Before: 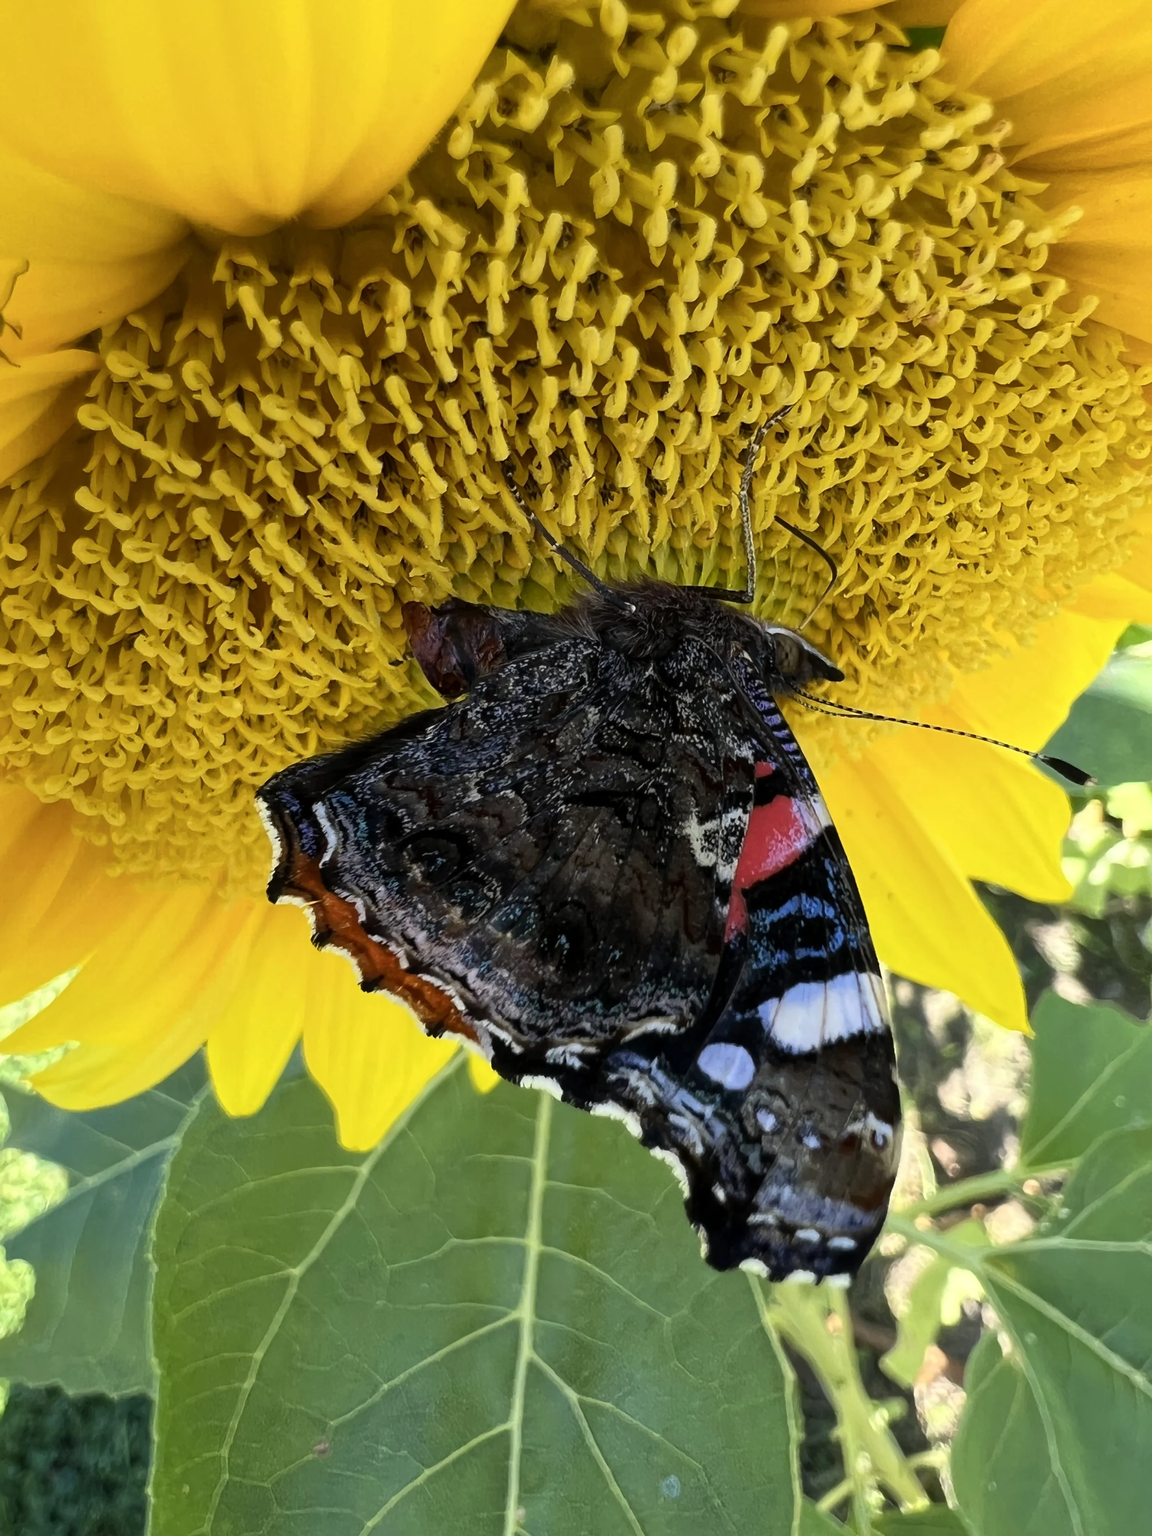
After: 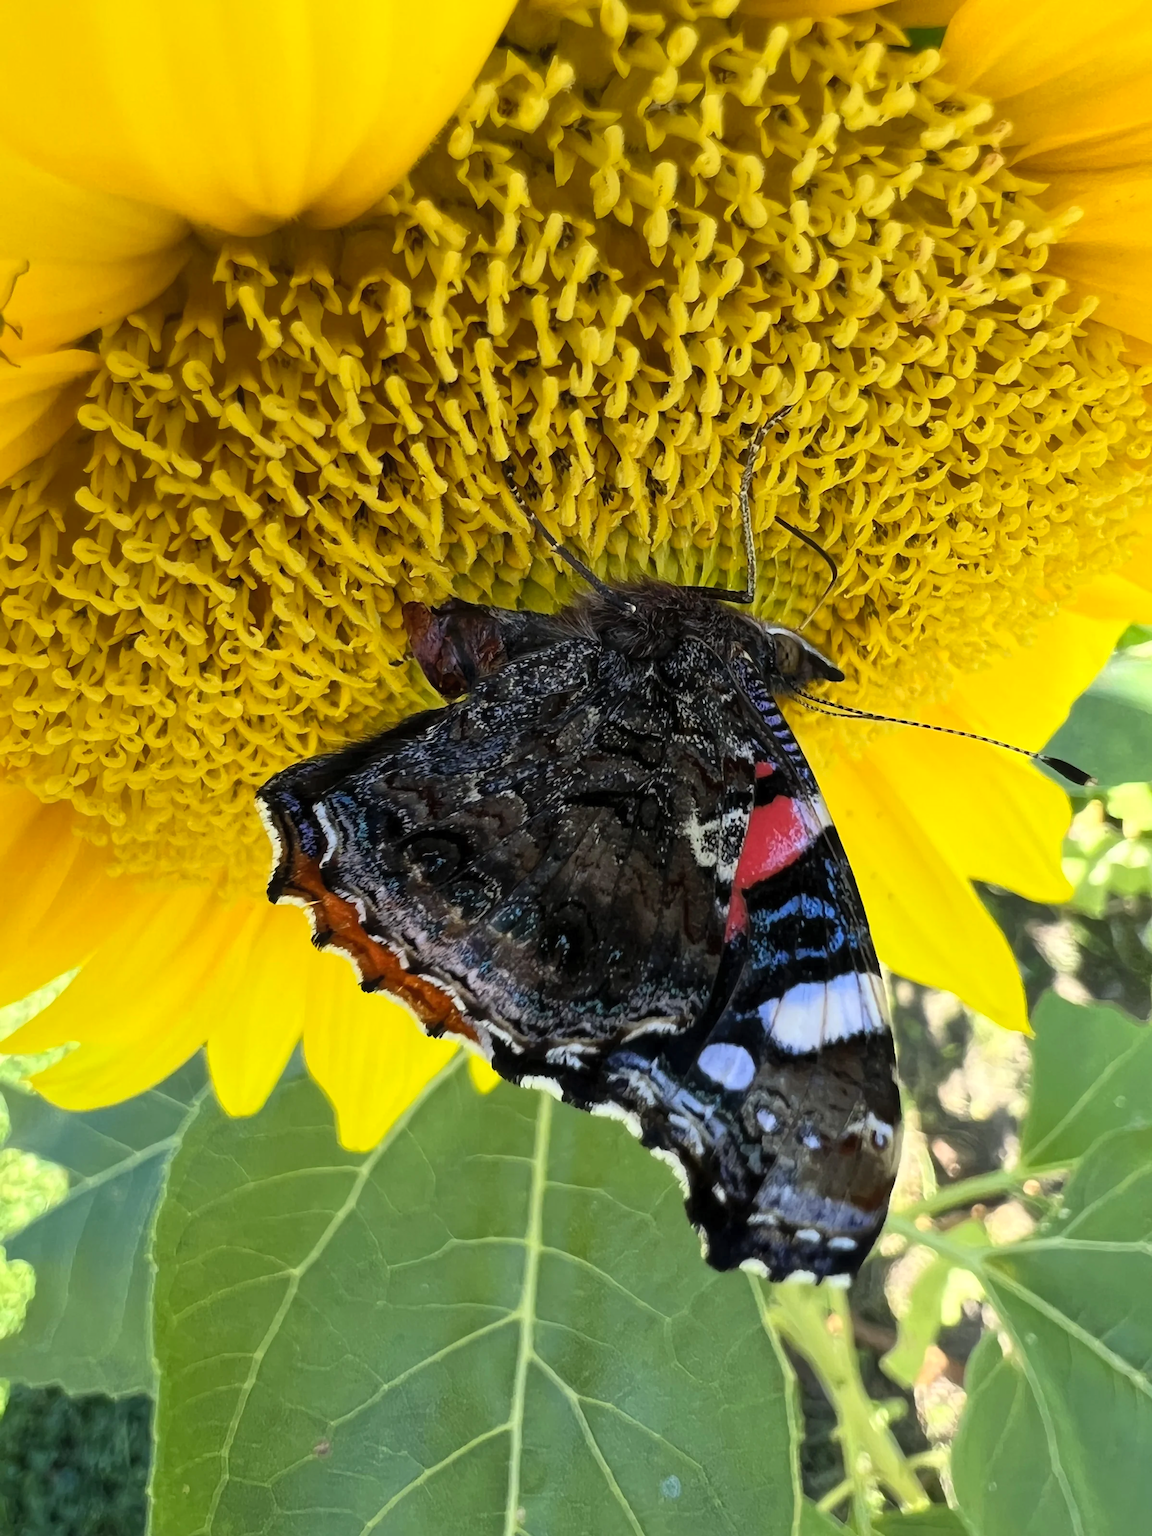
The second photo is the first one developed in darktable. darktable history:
contrast brightness saturation: contrast 0.074, brightness 0.079, saturation 0.183
